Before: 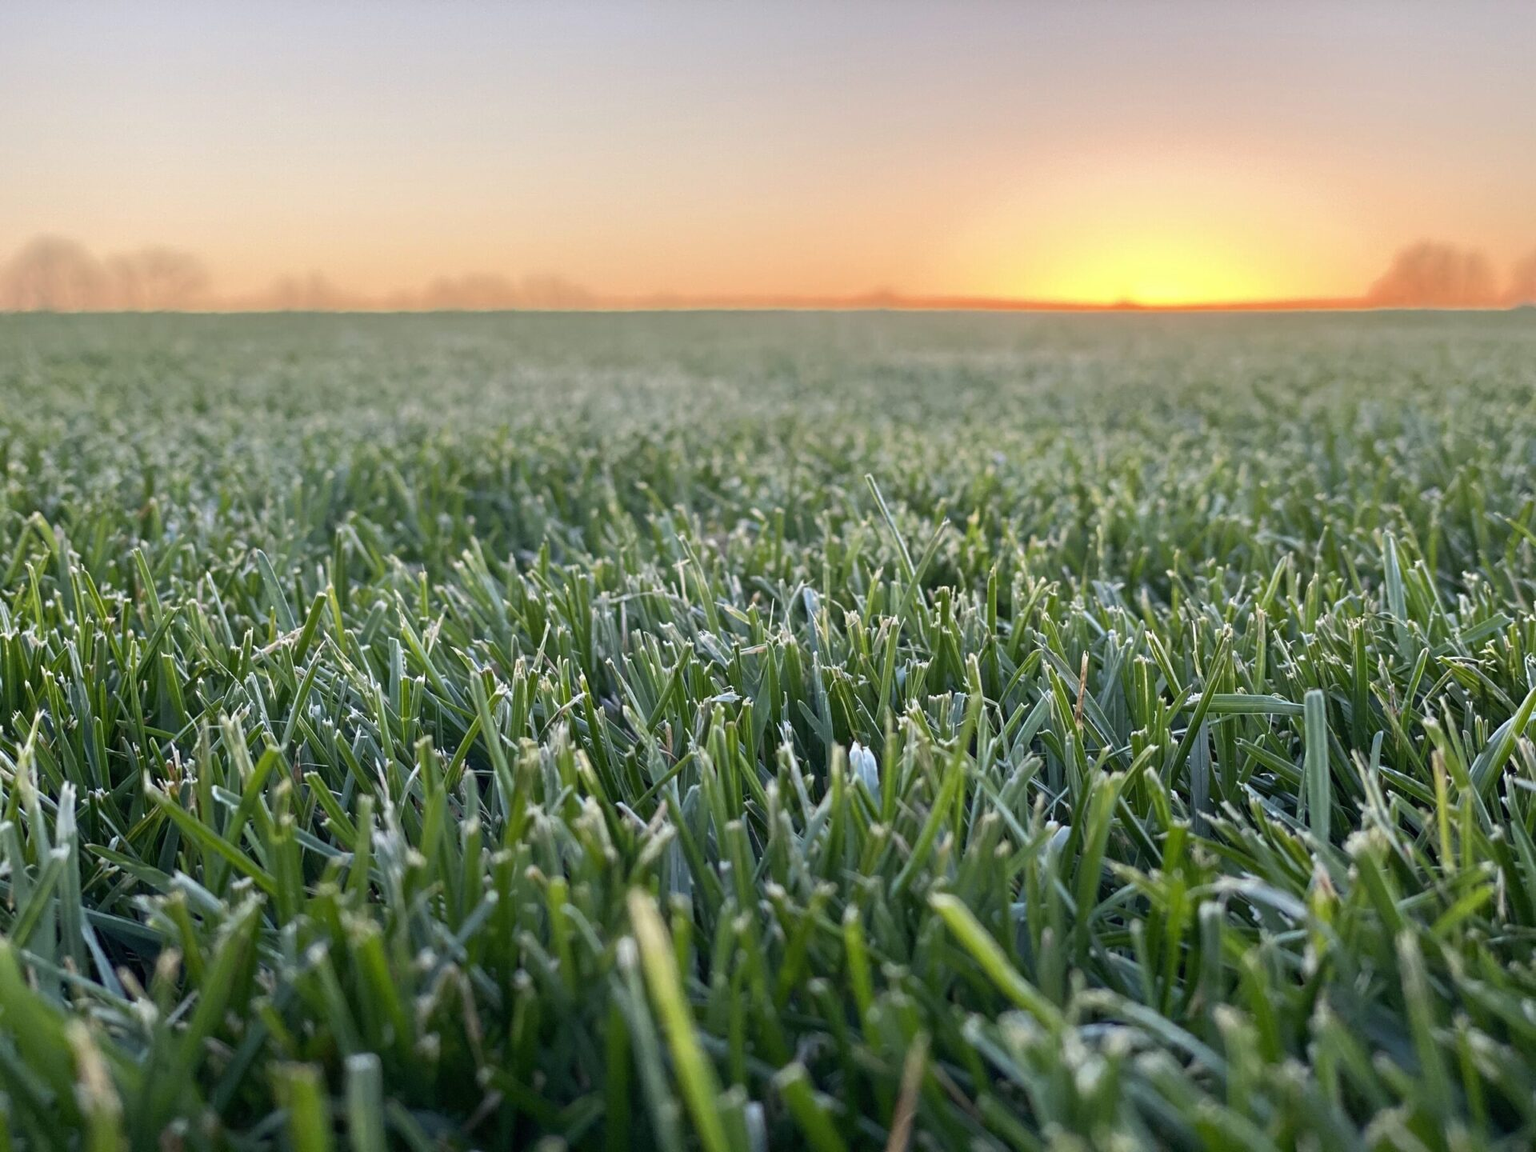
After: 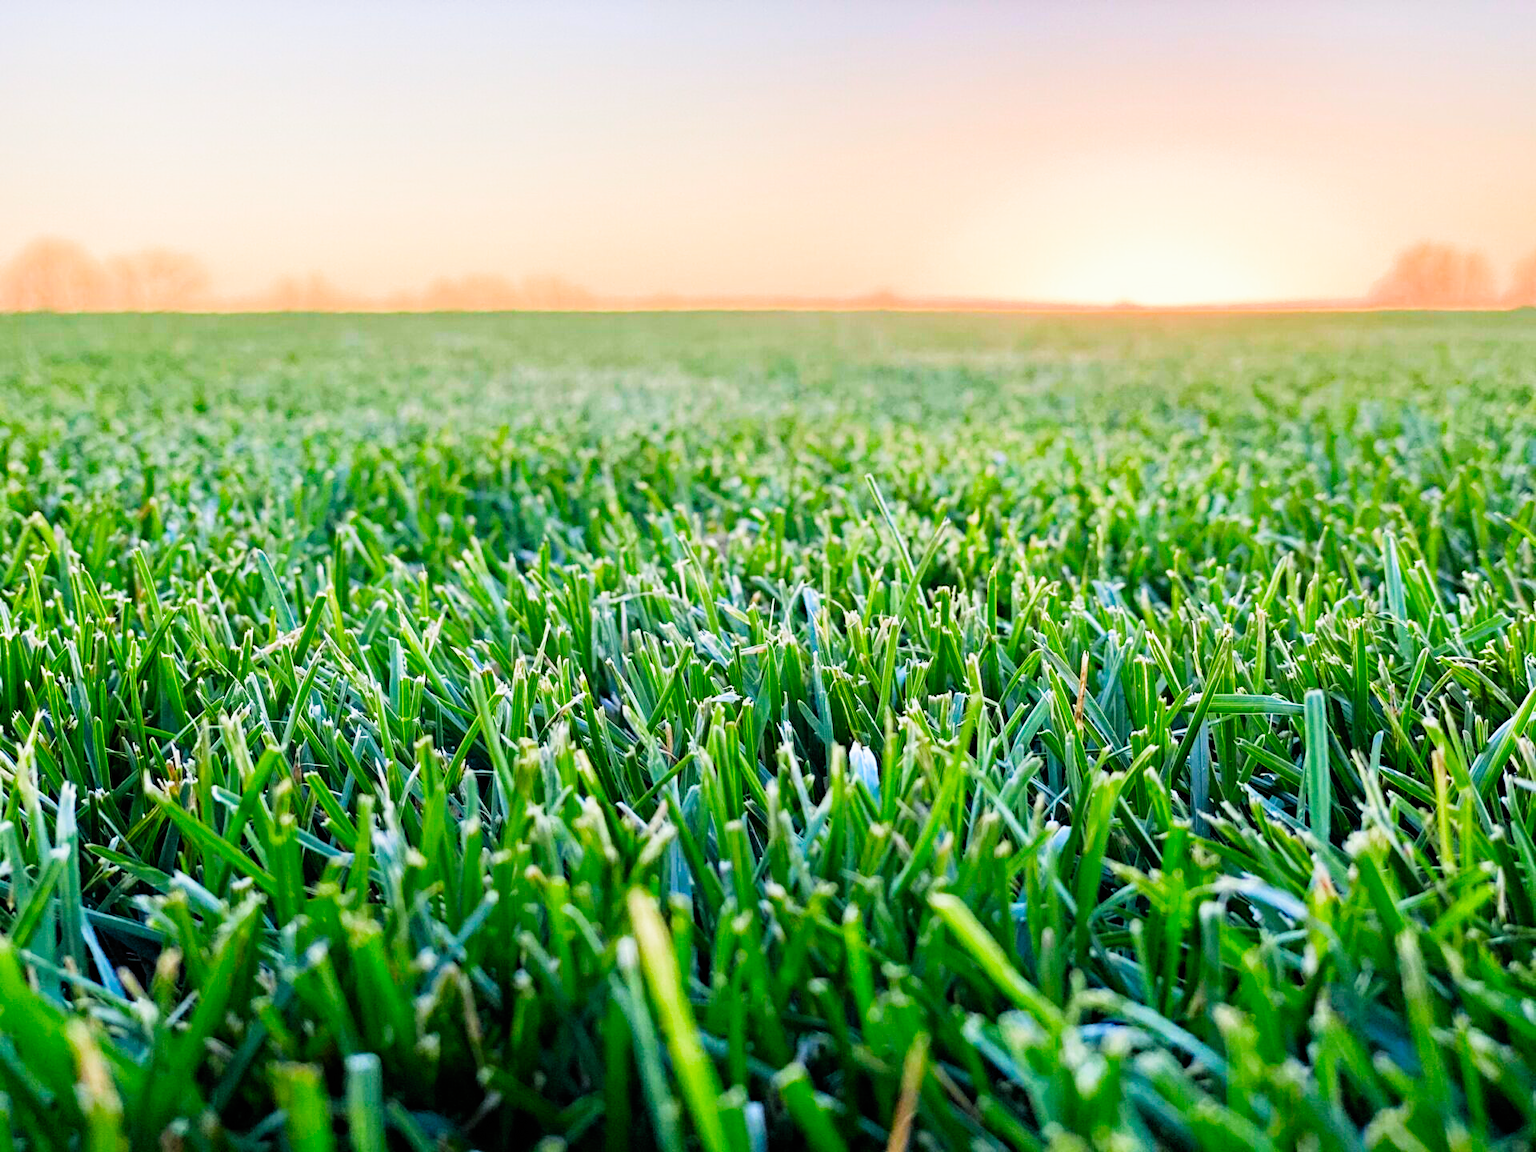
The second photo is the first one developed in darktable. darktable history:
haze removal: strength 0.283, distance 0.249, adaptive false
color correction: highlights b* 0.035, saturation 2.16
filmic rgb: black relative exposure -5.1 EV, white relative exposure 3.97 EV, hardness 2.89, contrast 1.203, add noise in highlights 0.102, color science v4 (2020), type of noise poissonian
exposure: black level correction 0, exposure 1.095 EV, compensate highlight preservation false
